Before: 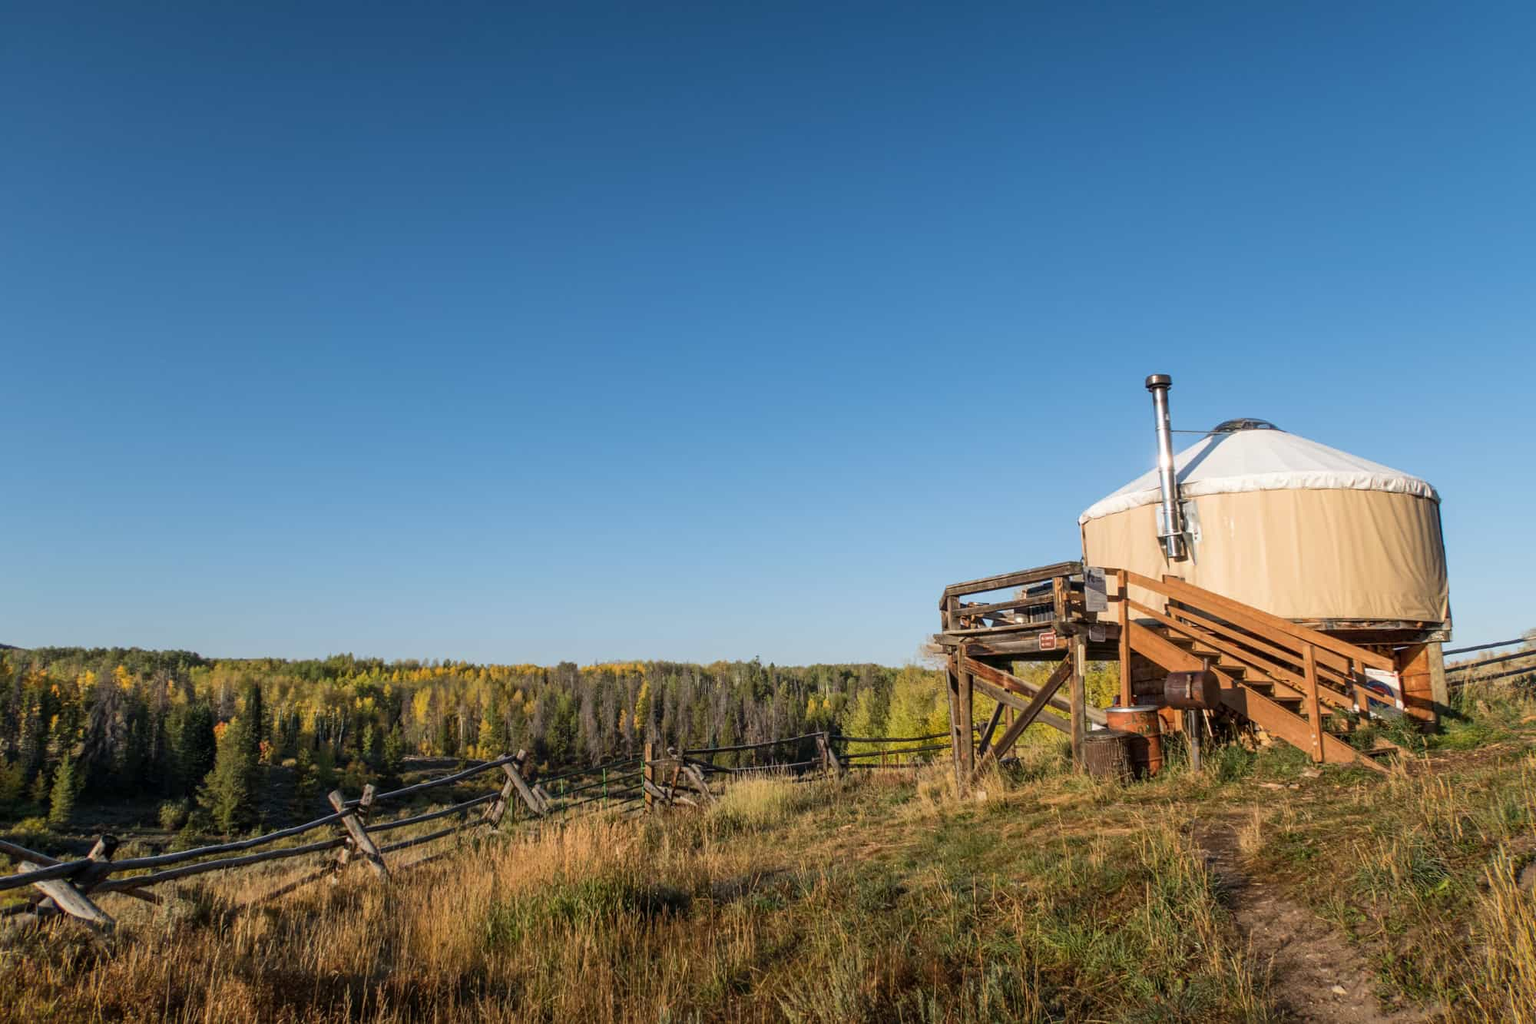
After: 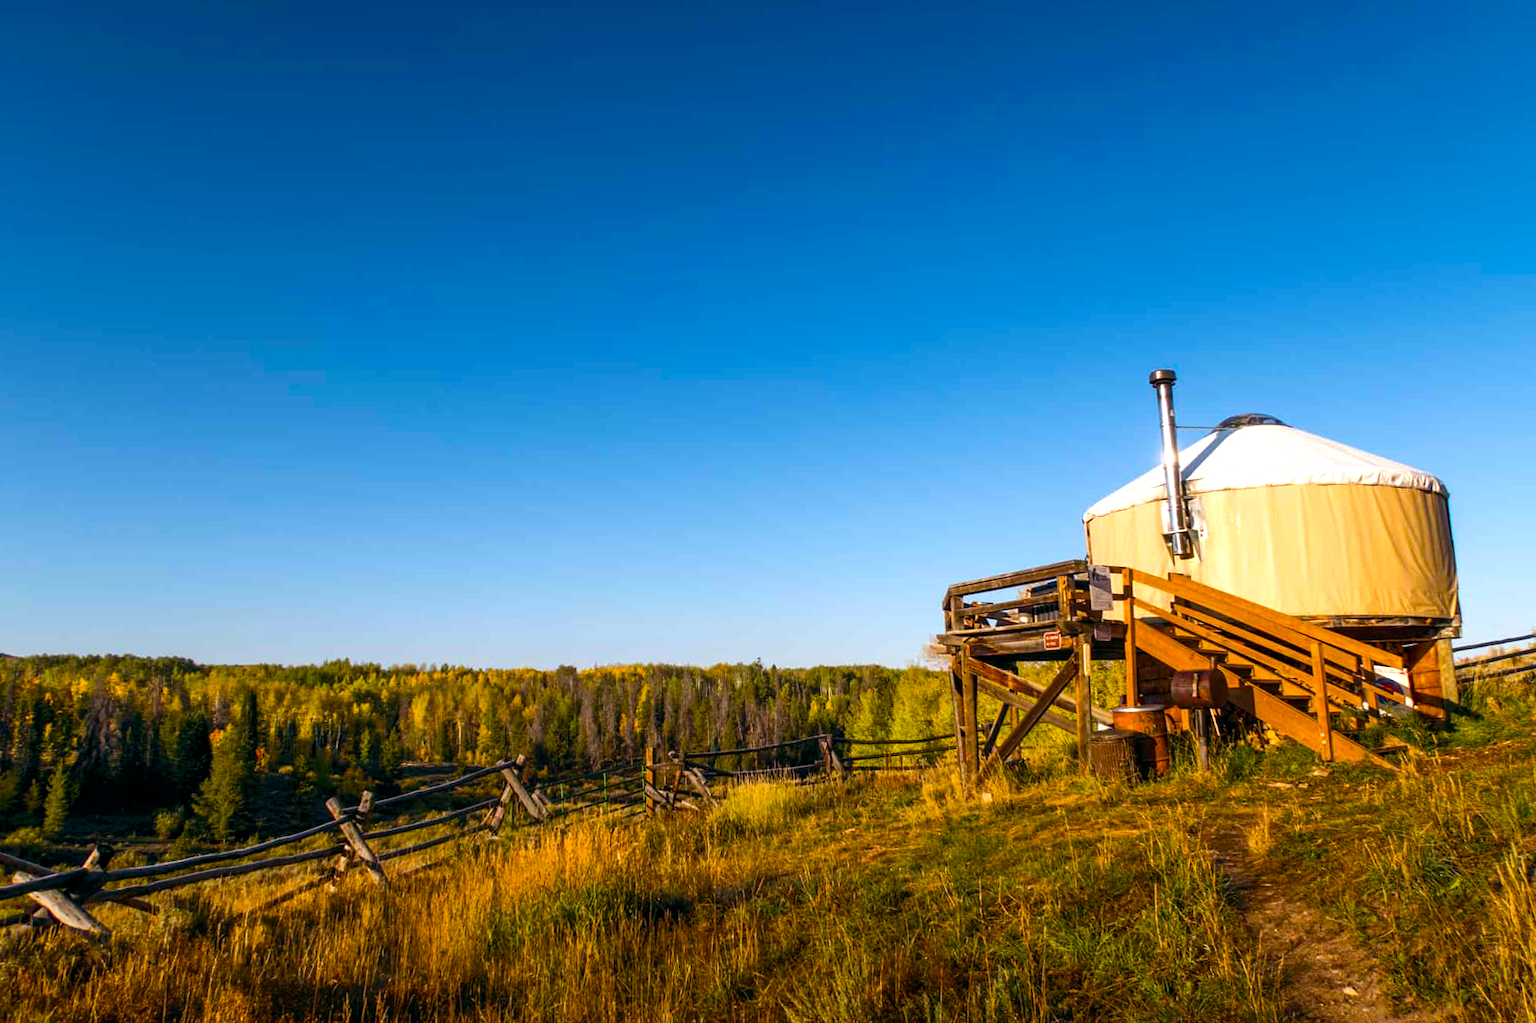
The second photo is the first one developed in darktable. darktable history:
rotate and perspective: rotation -0.45°, automatic cropping original format, crop left 0.008, crop right 0.992, crop top 0.012, crop bottom 0.988
color balance: lift [0.998, 0.998, 1.001, 1.002], gamma [0.995, 1.025, 0.992, 0.975], gain [0.995, 1.02, 0.997, 0.98]
color balance rgb: linear chroma grading › global chroma 9%, perceptual saturation grading › global saturation 36%, perceptual saturation grading › shadows 35%, perceptual brilliance grading › global brilliance 15%, perceptual brilliance grading › shadows -35%, global vibrance 15%
